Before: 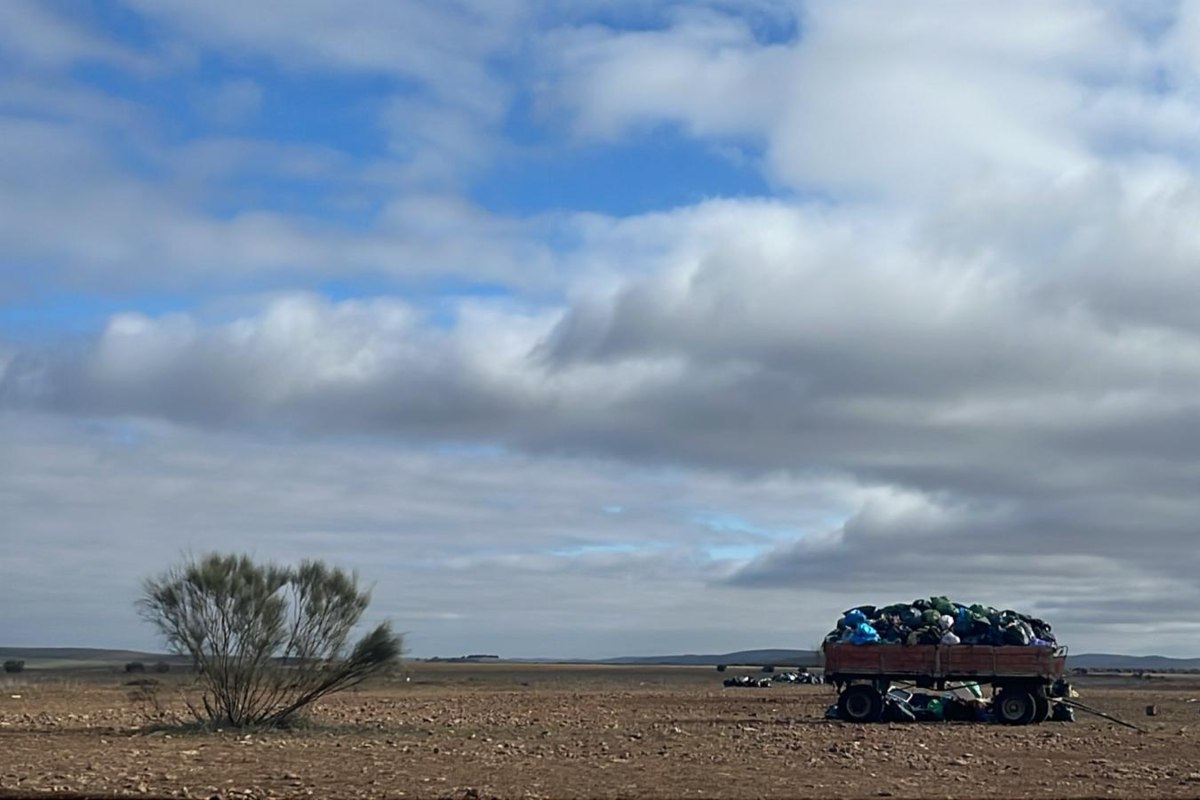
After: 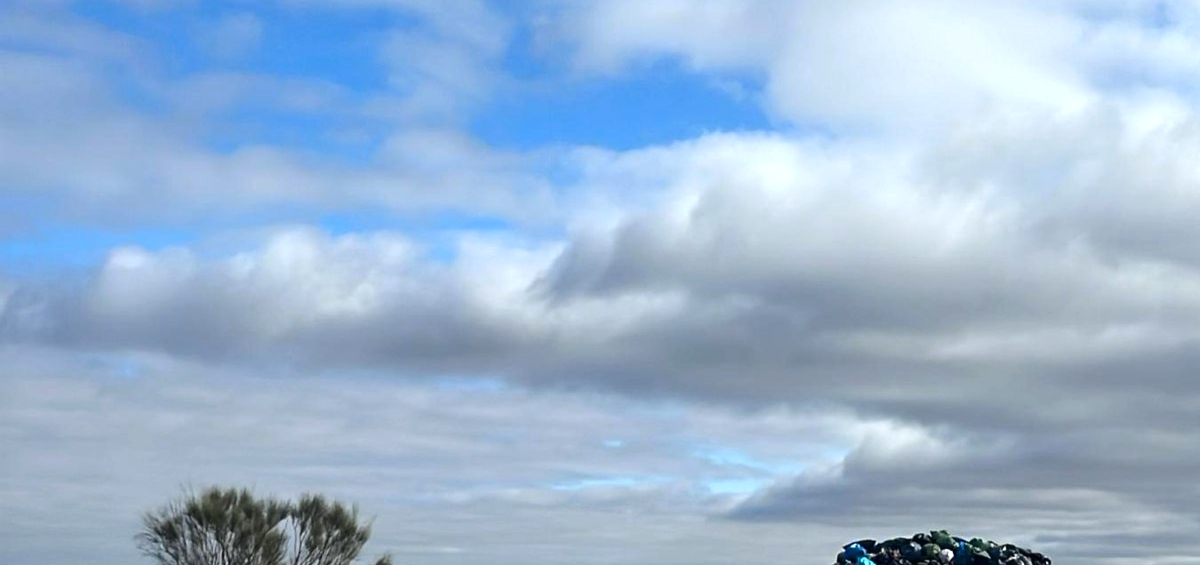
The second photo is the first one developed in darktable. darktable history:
crop and rotate: top 8.293%, bottom 20.996%
tone equalizer: -8 EV -0.417 EV, -7 EV -0.389 EV, -6 EV -0.333 EV, -5 EV -0.222 EV, -3 EV 0.222 EV, -2 EV 0.333 EV, -1 EV 0.389 EV, +0 EV 0.417 EV, edges refinement/feathering 500, mask exposure compensation -1.57 EV, preserve details no
color zones: curves: ch0 [(0.068, 0.464) (0.25, 0.5) (0.48, 0.508) (0.75, 0.536) (0.886, 0.476) (0.967, 0.456)]; ch1 [(0.066, 0.456) (0.25, 0.5) (0.616, 0.508) (0.746, 0.56) (0.934, 0.444)]
